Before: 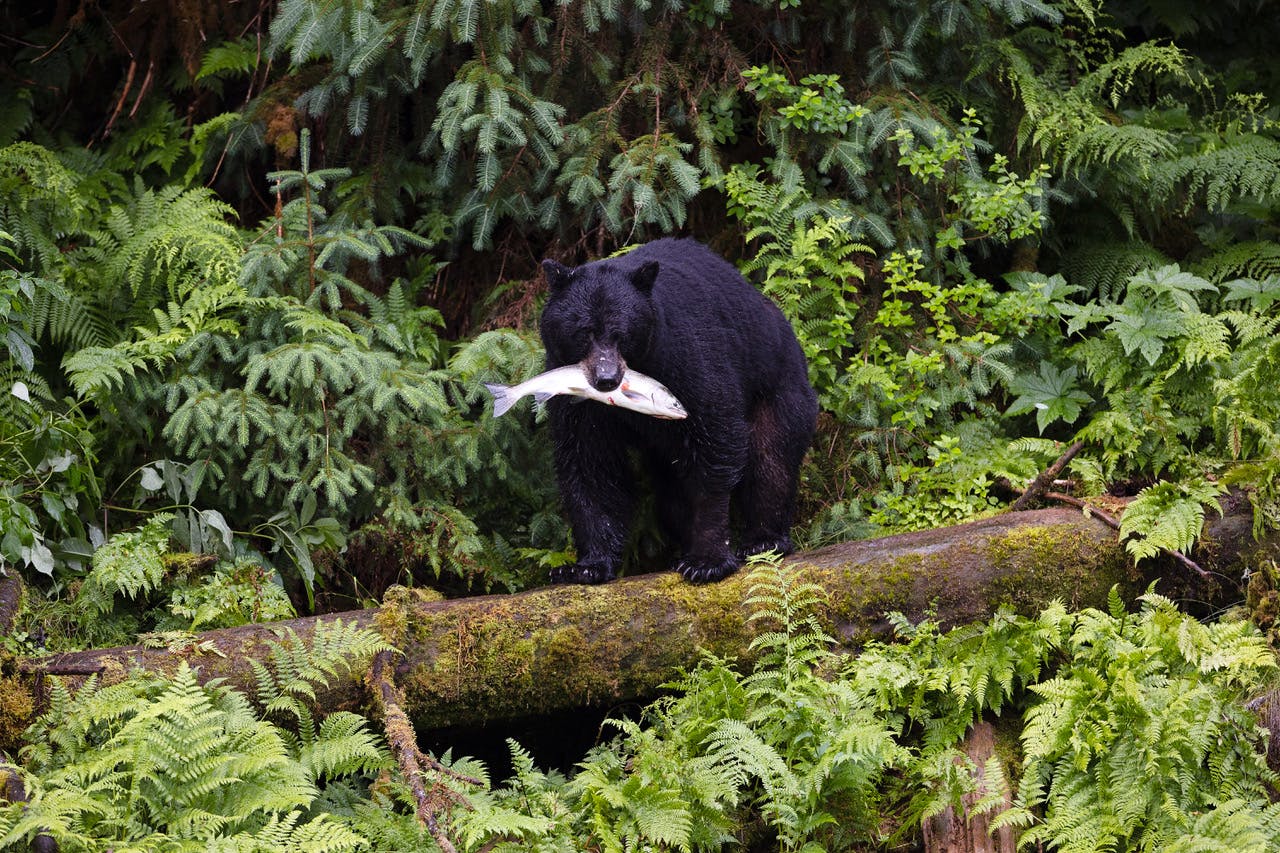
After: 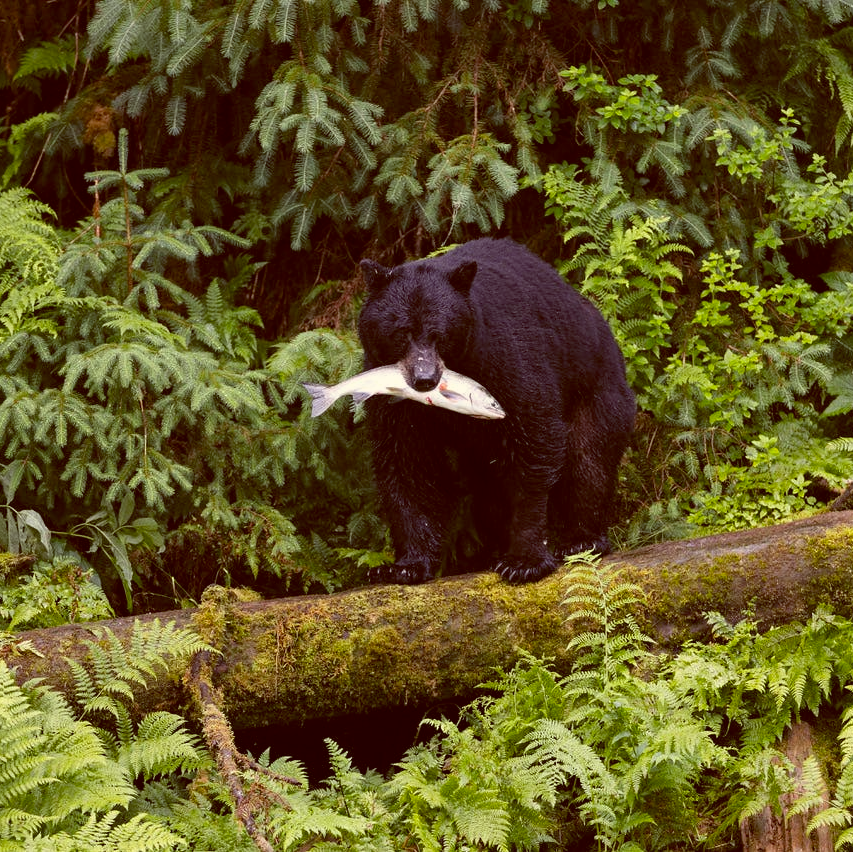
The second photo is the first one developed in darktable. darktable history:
color balance: lift [1.001, 1.007, 1, 0.993], gamma [1.023, 1.026, 1.01, 0.974], gain [0.964, 1.059, 1.073, 0.927]
crop and rotate: left 14.292%, right 19.041%
